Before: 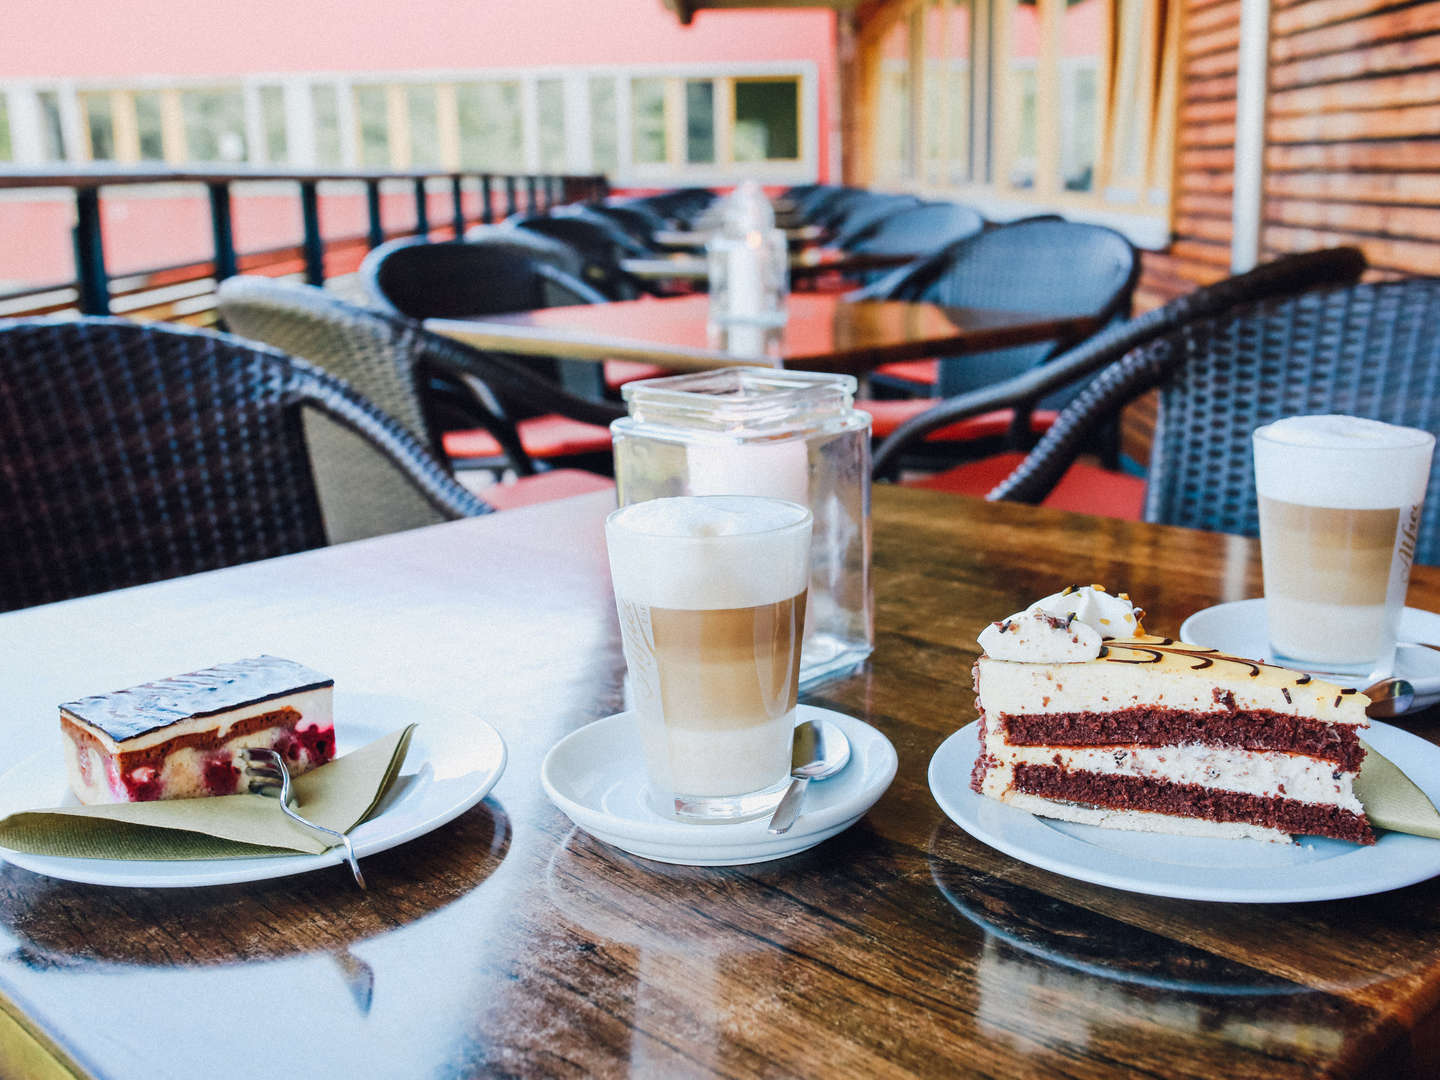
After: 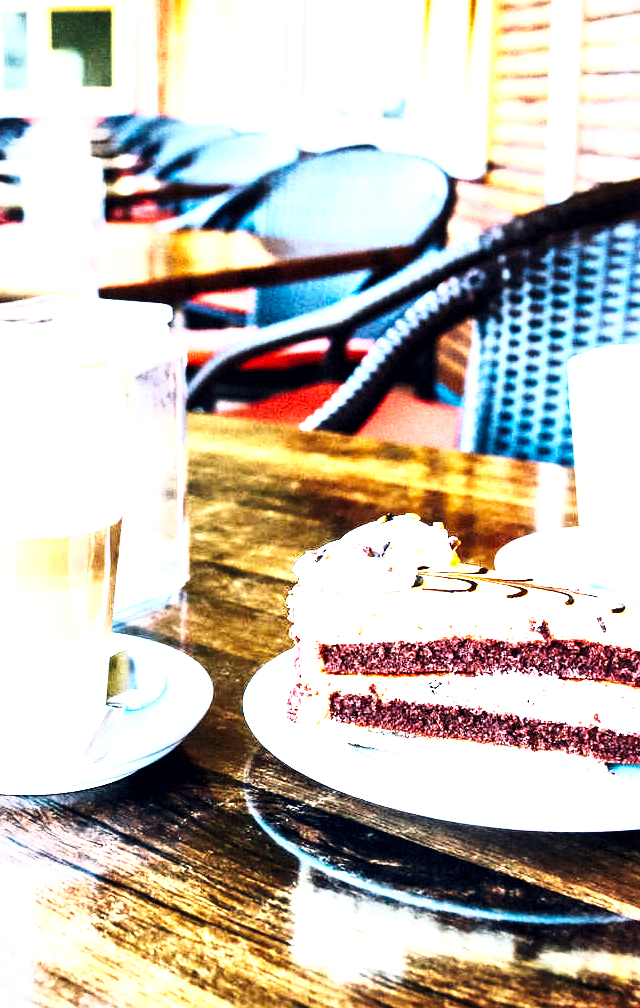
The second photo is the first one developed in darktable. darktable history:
tone curve: curves: ch0 [(0, 0) (0.56, 0.467) (0.846, 0.934) (1, 1)]
local contrast: mode bilateral grid, contrast 20, coarseness 50, detail 161%, midtone range 0.2
base curve: curves: ch0 [(0, 0) (0.007, 0.004) (0.027, 0.03) (0.046, 0.07) (0.207, 0.54) (0.442, 0.872) (0.673, 0.972) (1, 1)], preserve colors none
crop: left 47.628%, top 6.643%, right 7.874%
exposure: black level correction 0, exposure 0.95 EV, compensate exposure bias true, compensate highlight preservation false
white balance: red 0.974, blue 1.044
